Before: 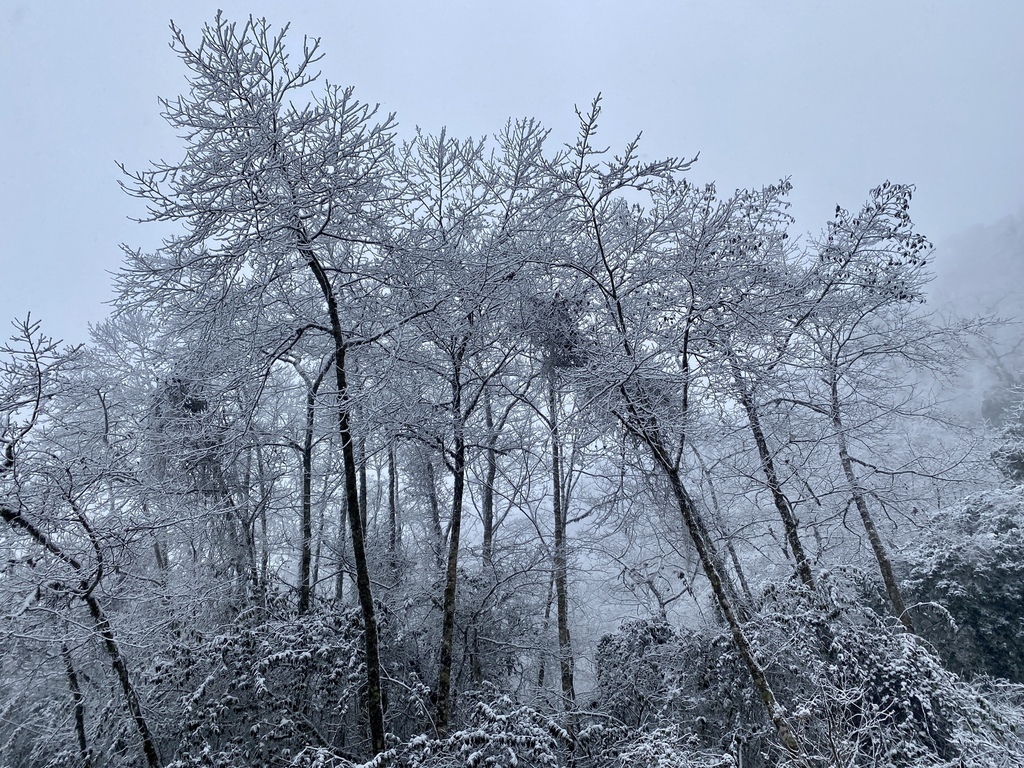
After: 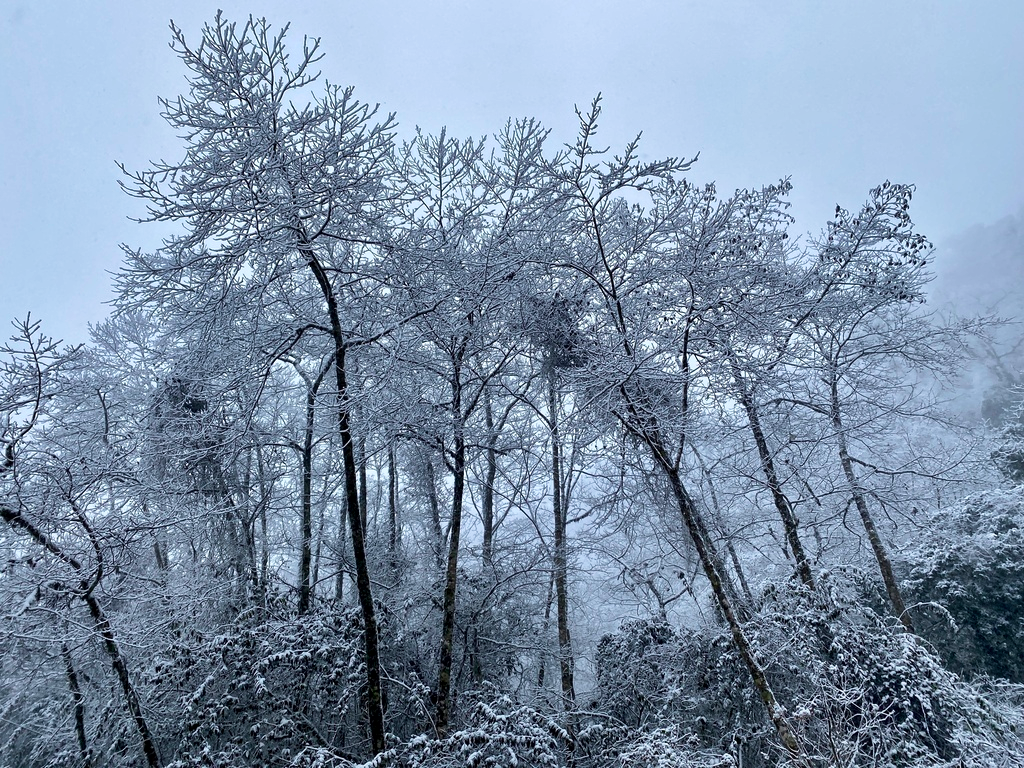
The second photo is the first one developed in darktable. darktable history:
velvia: on, module defaults
local contrast: mode bilateral grid, contrast 20, coarseness 50, detail 141%, midtone range 0.2
